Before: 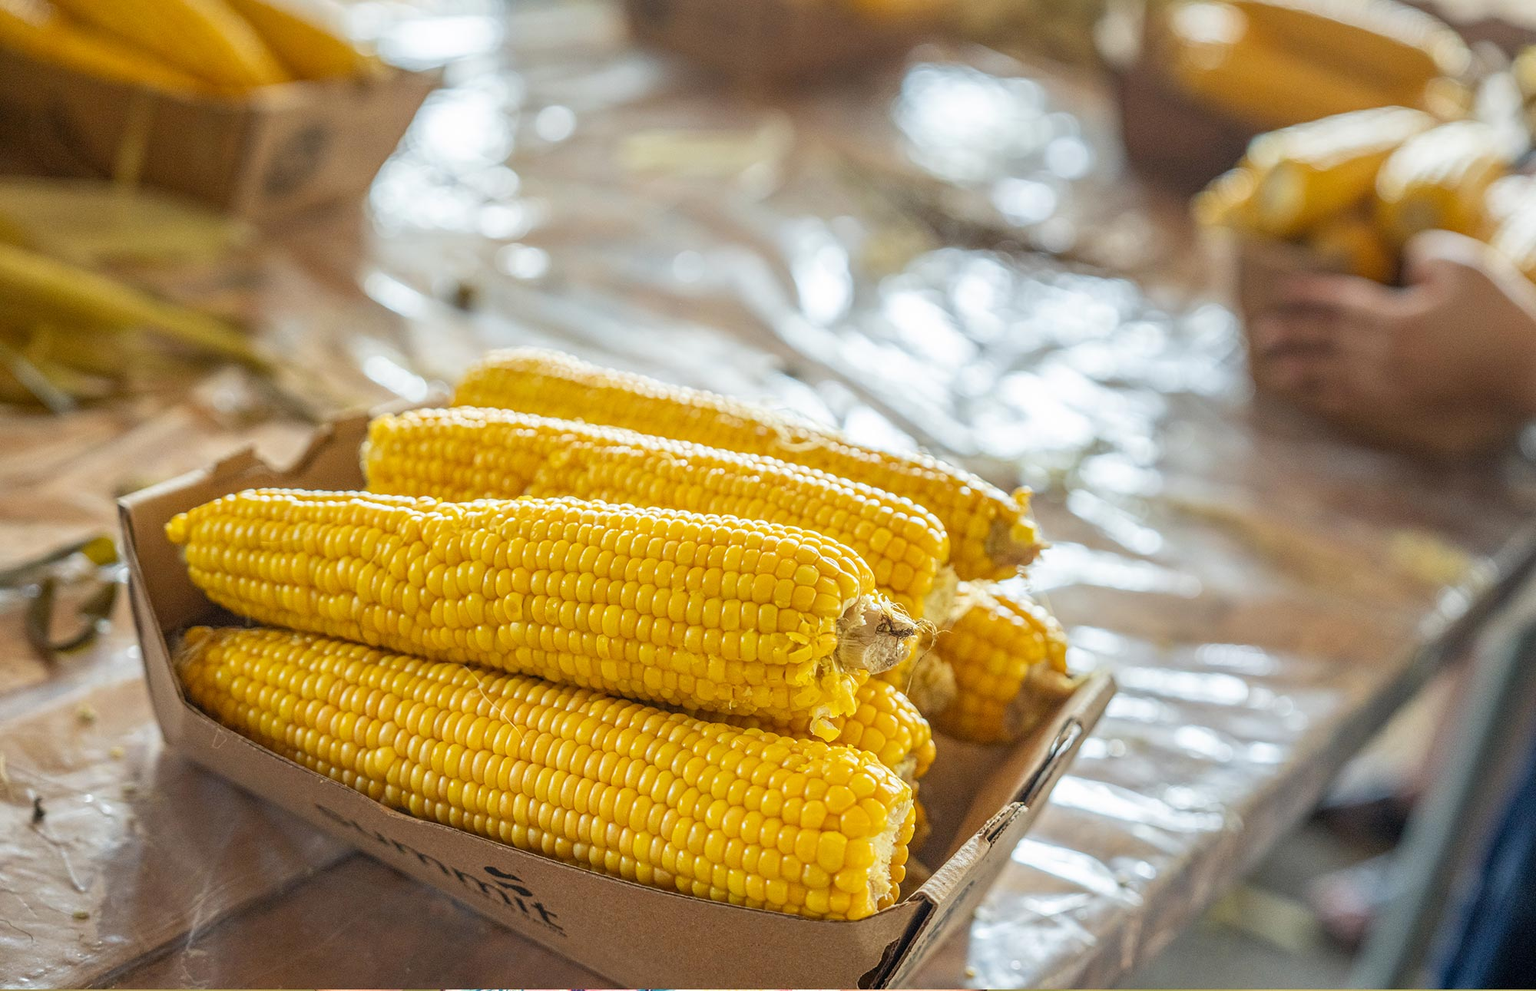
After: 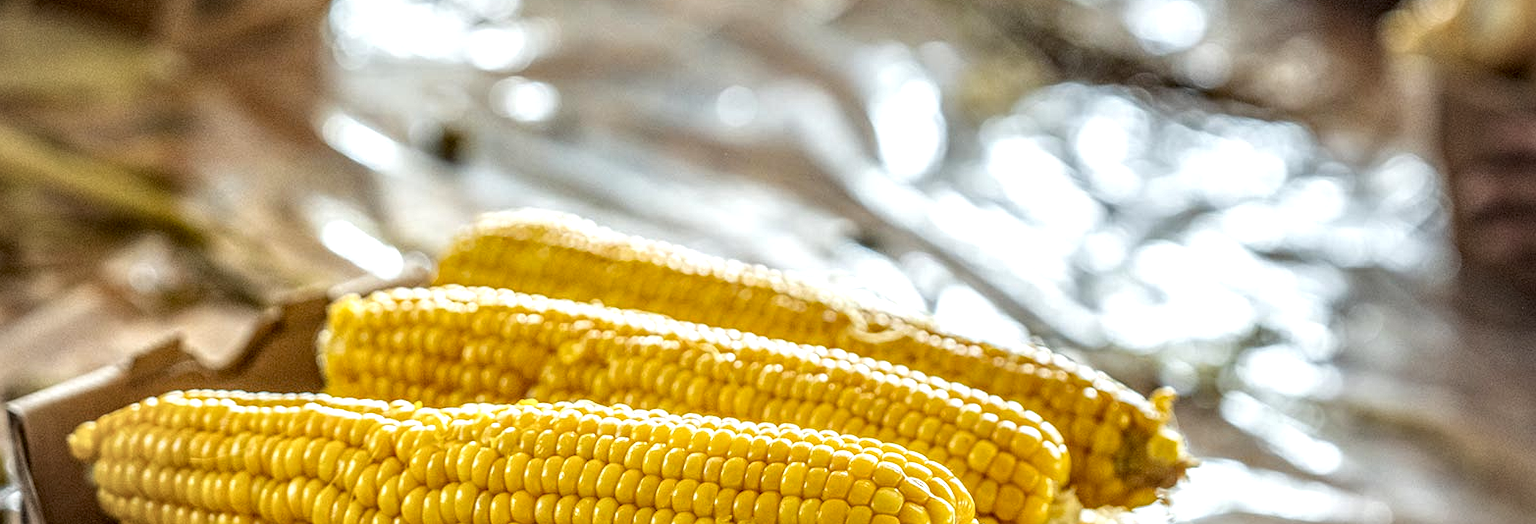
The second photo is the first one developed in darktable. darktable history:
crop: left 7.309%, top 18.557%, right 14.404%, bottom 40.047%
haze removal: adaptive false
local contrast: highlights 6%, shadows 7%, detail 182%
vignetting: fall-off start 73.6%, brightness -0.271, center (-0.033, -0.042)
